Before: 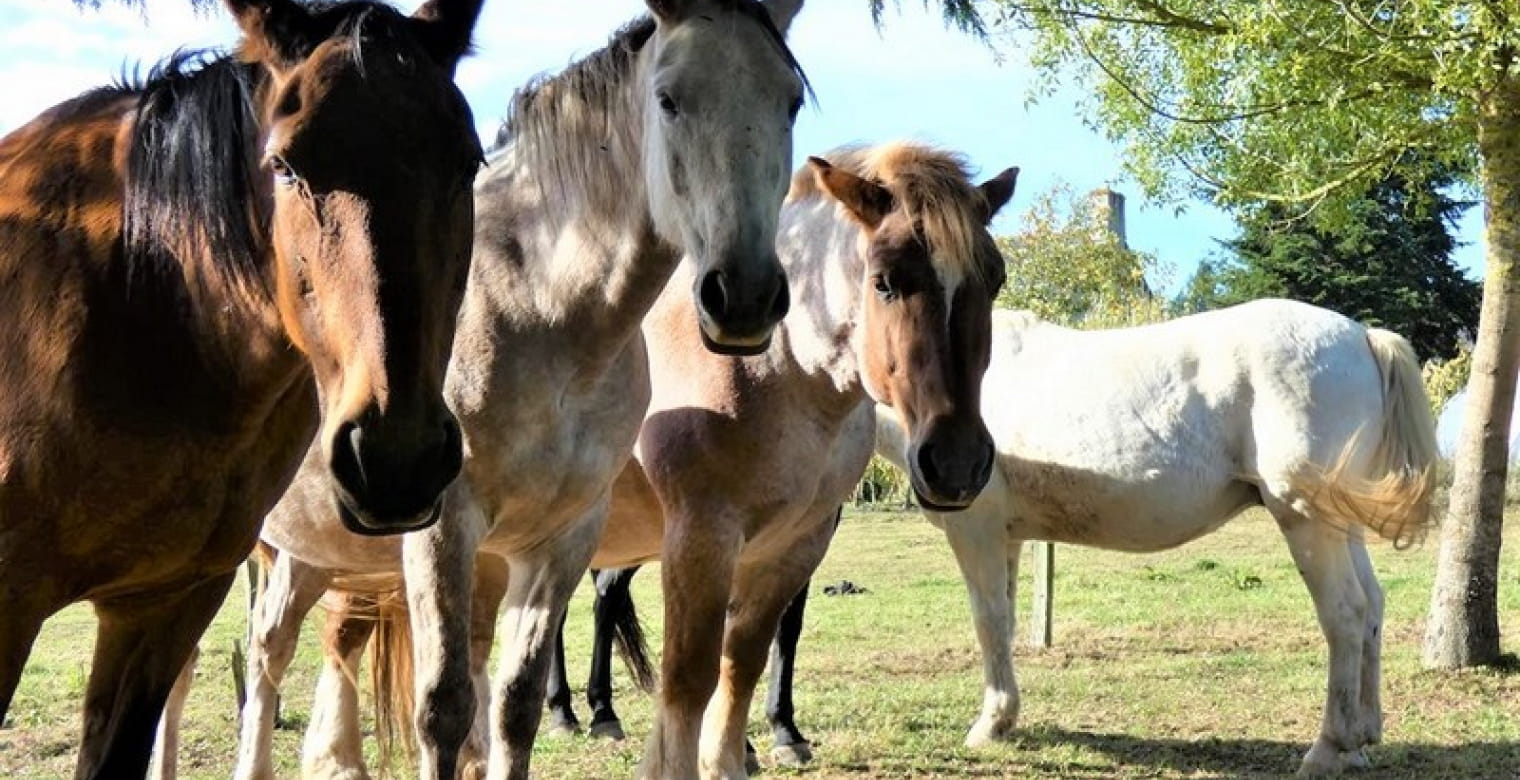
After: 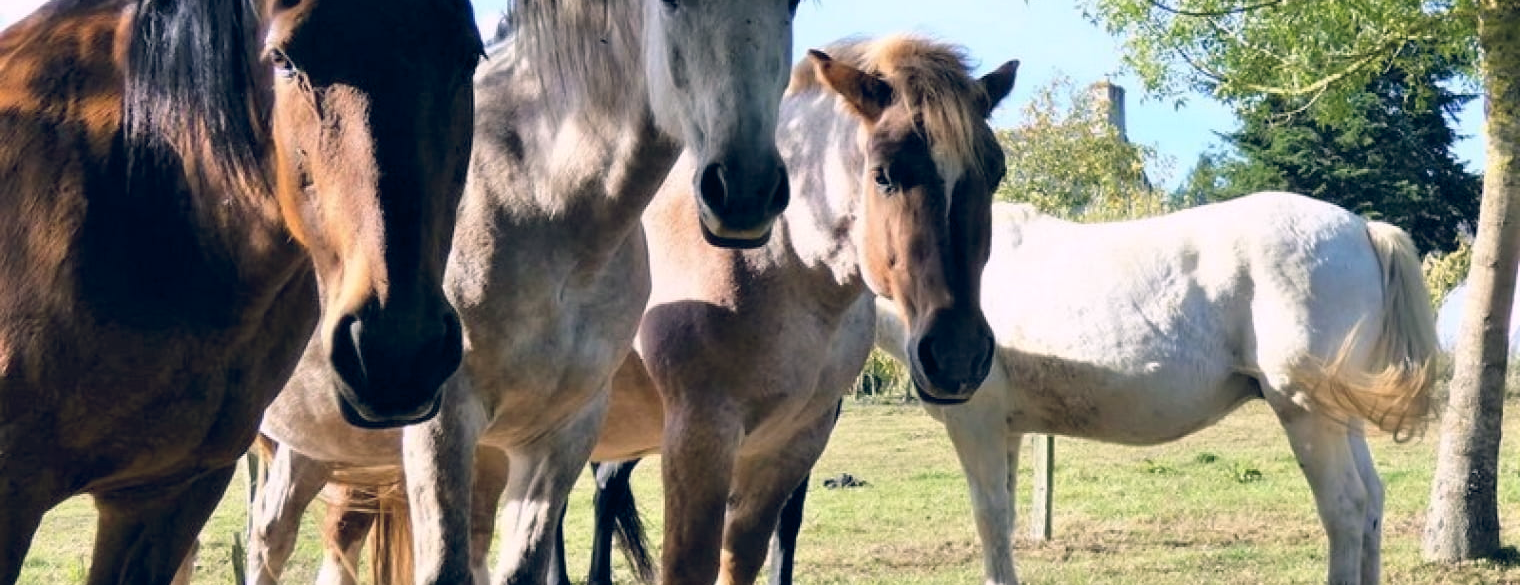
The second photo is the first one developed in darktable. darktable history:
color balance: mode lift, gamma, gain (sRGB), lift [1, 1, 1.022, 1.026]
crop: top 13.819%, bottom 11.169%
white balance: red 0.954, blue 1.079
color balance rgb: shadows lift › hue 87.51°, highlights gain › chroma 3.21%, highlights gain › hue 55.1°, global offset › chroma 0.15%, global offset › hue 253.66°, linear chroma grading › global chroma 0.5%
